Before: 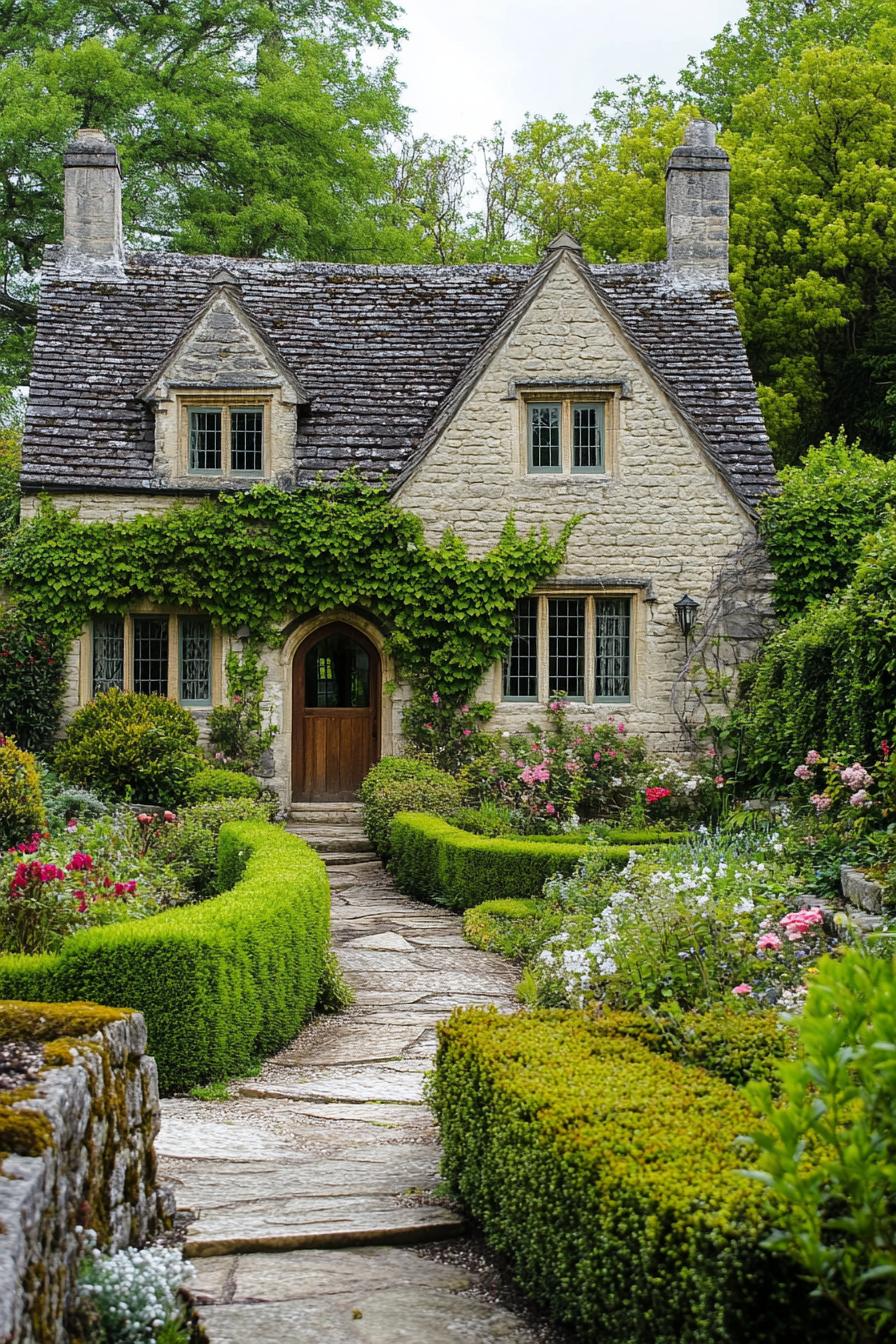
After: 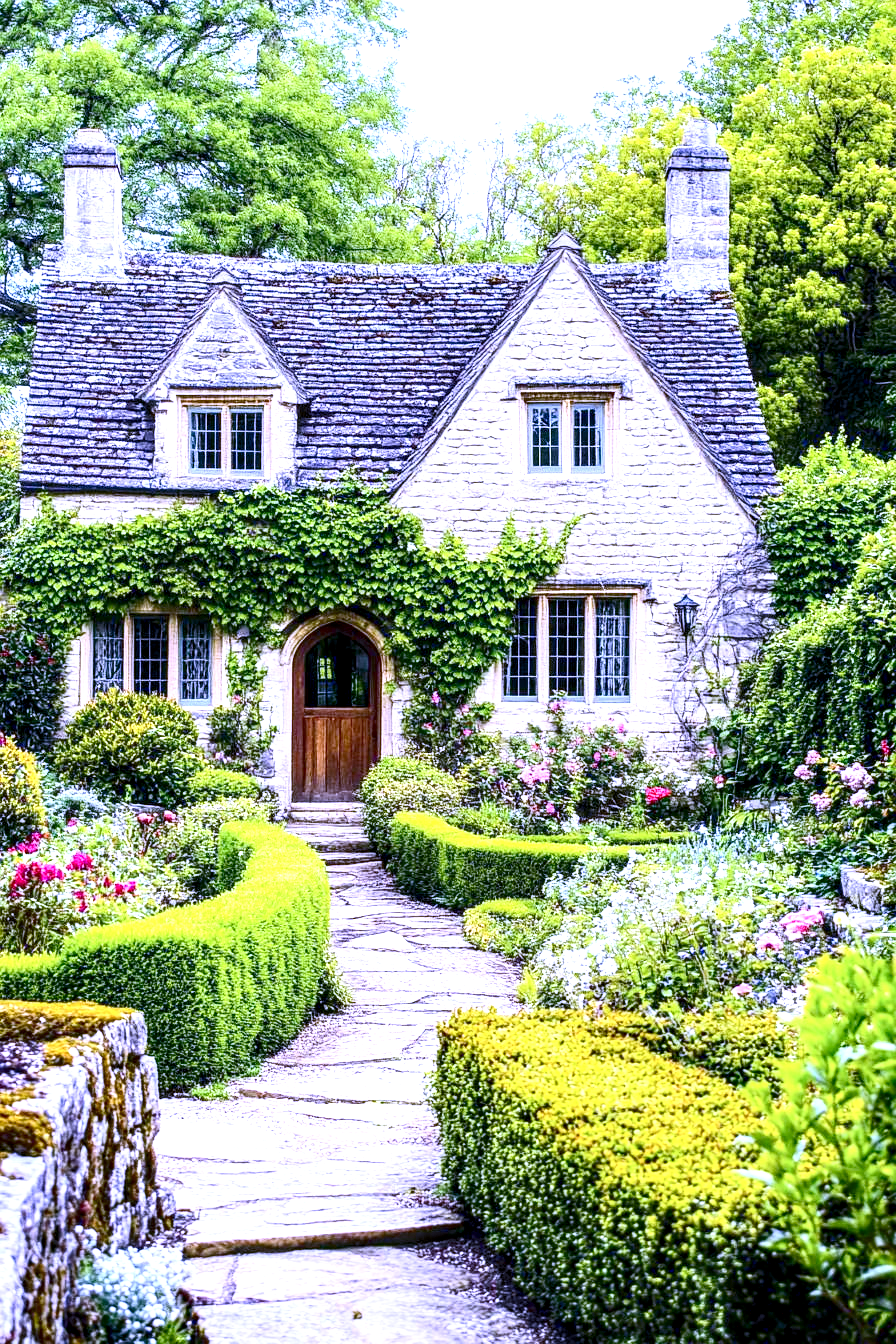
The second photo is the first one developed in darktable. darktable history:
levels: levels [0, 0.43, 0.984]
contrast brightness saturation: contrast 0.28
white balance: red 0.98, blue 1.61
exposure: exposure 1 EV, compensate highlight preservation false
local contrast: highlights 60%, shadows 60%, detail 160%
